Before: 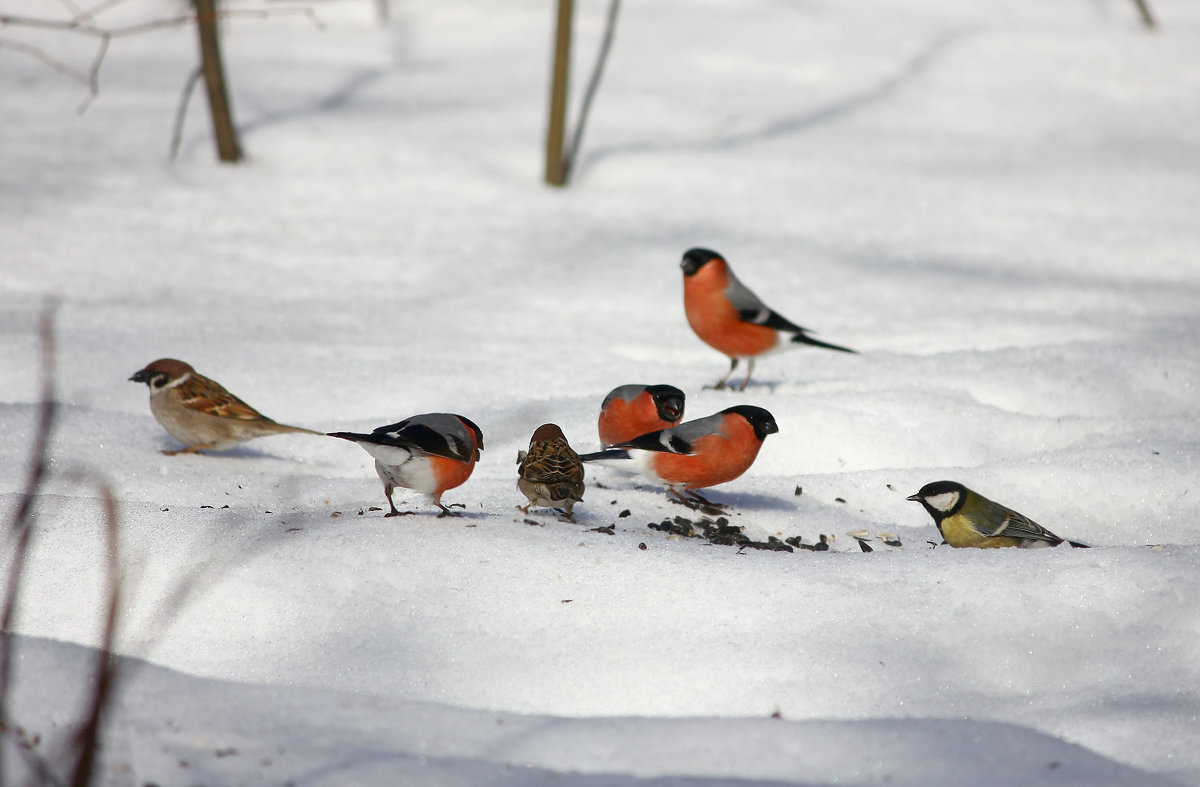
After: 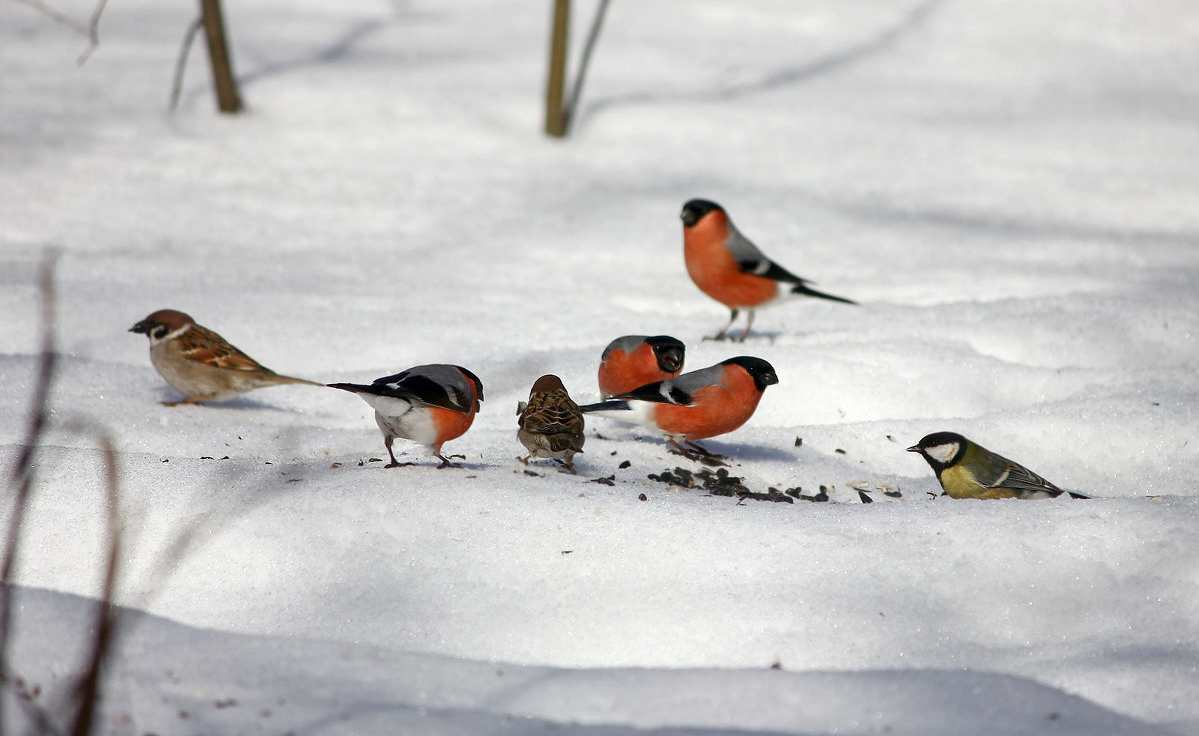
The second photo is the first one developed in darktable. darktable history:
crop and rotate: top 6.369%
local contrast: highlights 107%, shadows 103%, detail 120%, midtone range 0.2
